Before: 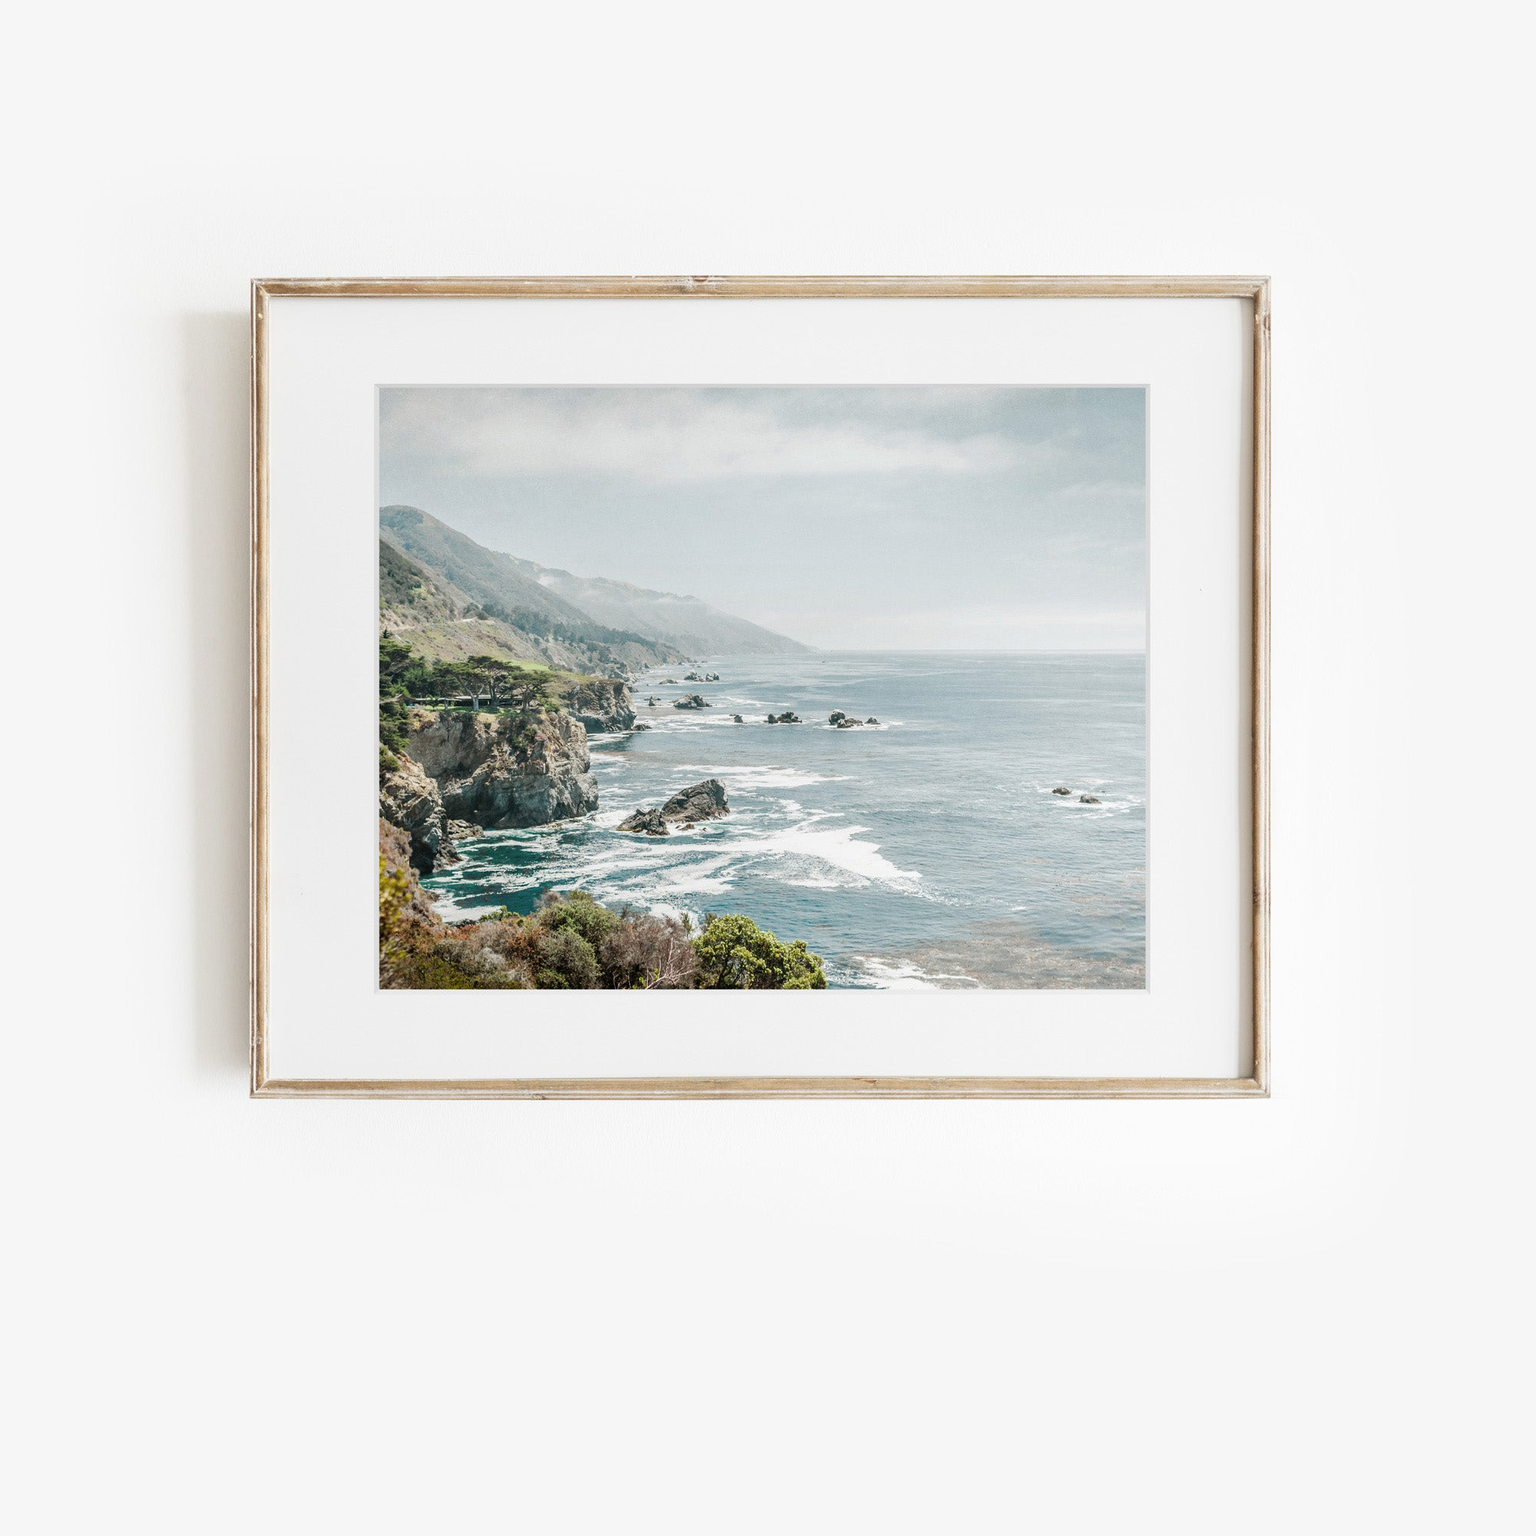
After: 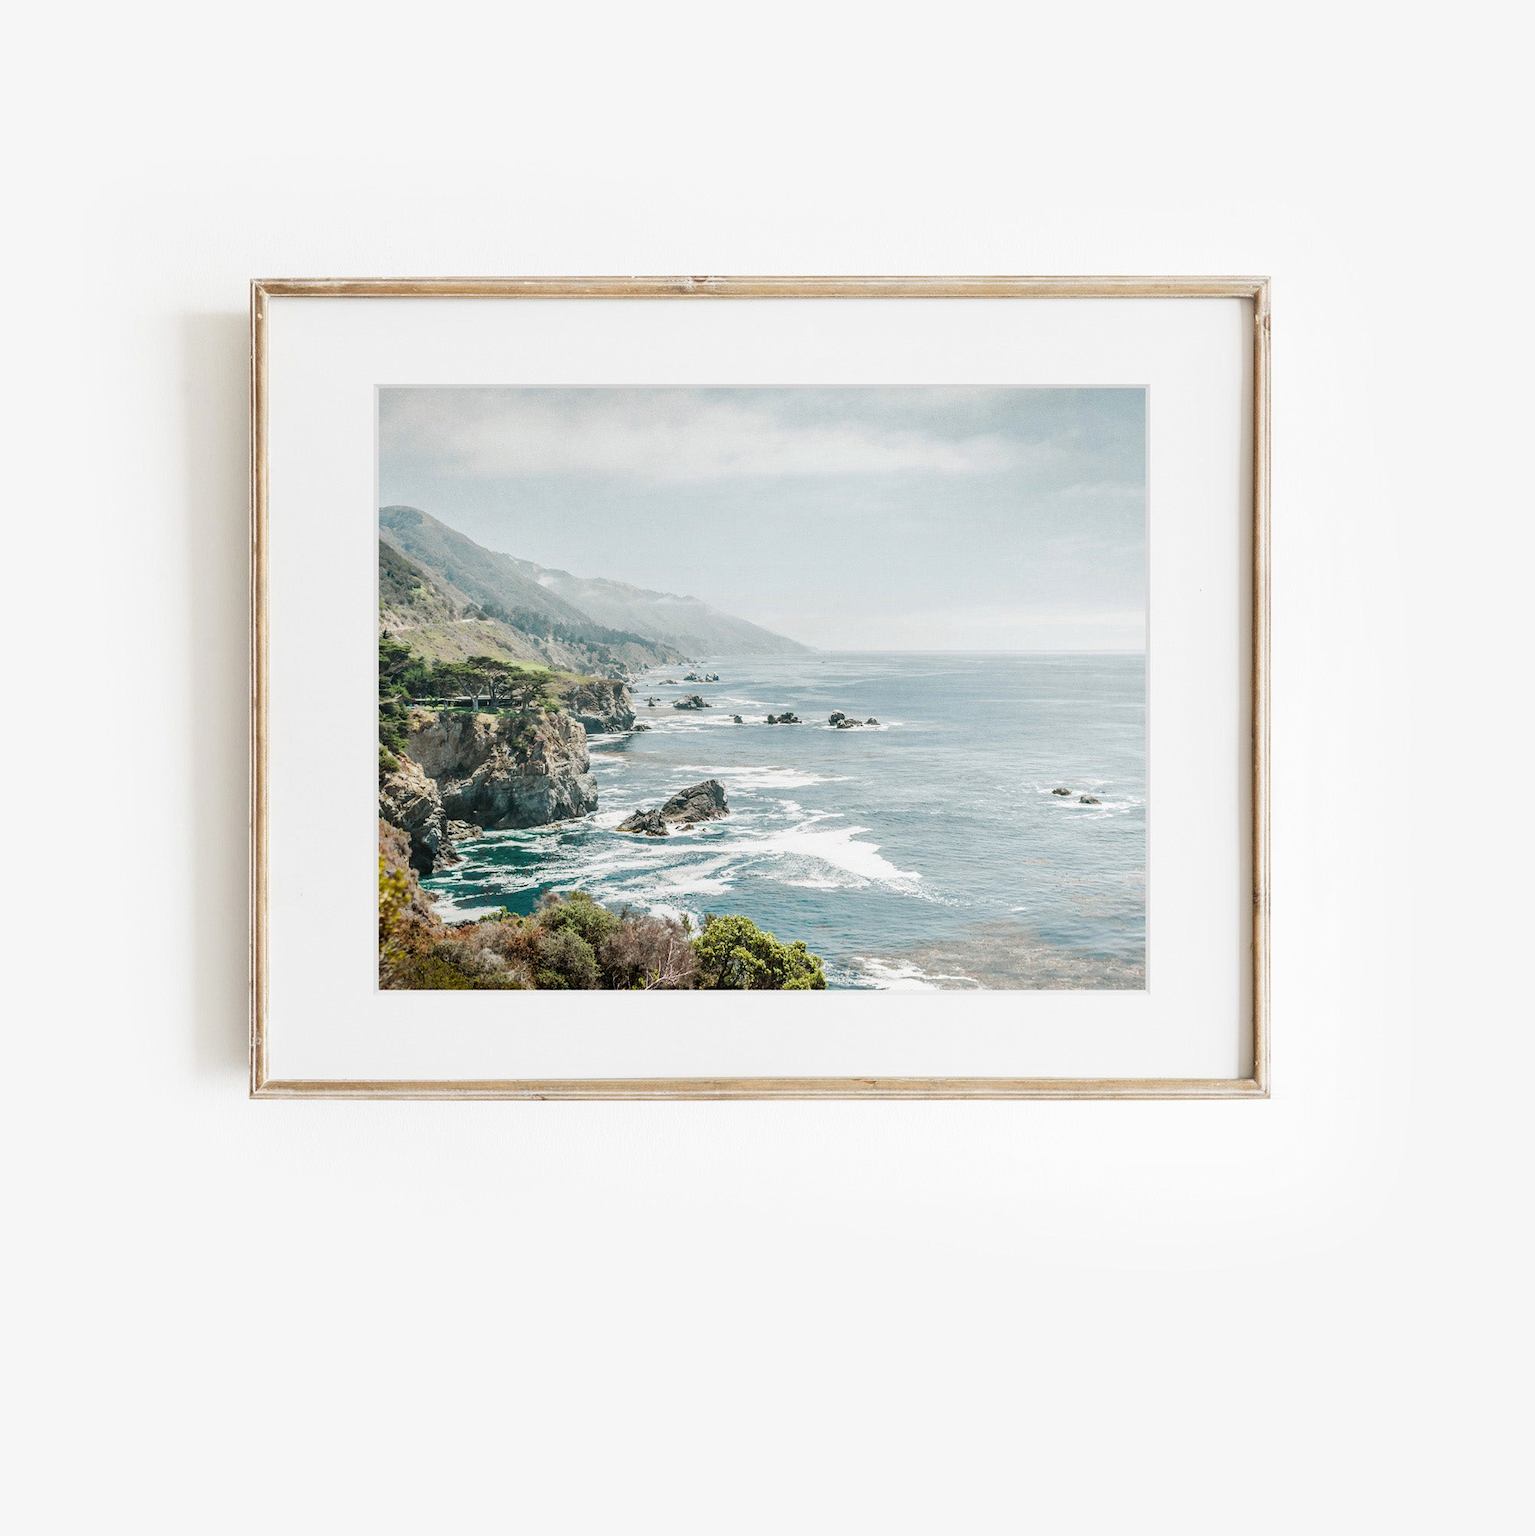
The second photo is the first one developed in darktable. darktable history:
contrast brightness saturation: contrast 0.043, saturation 0.071
crop: left 0.09%
